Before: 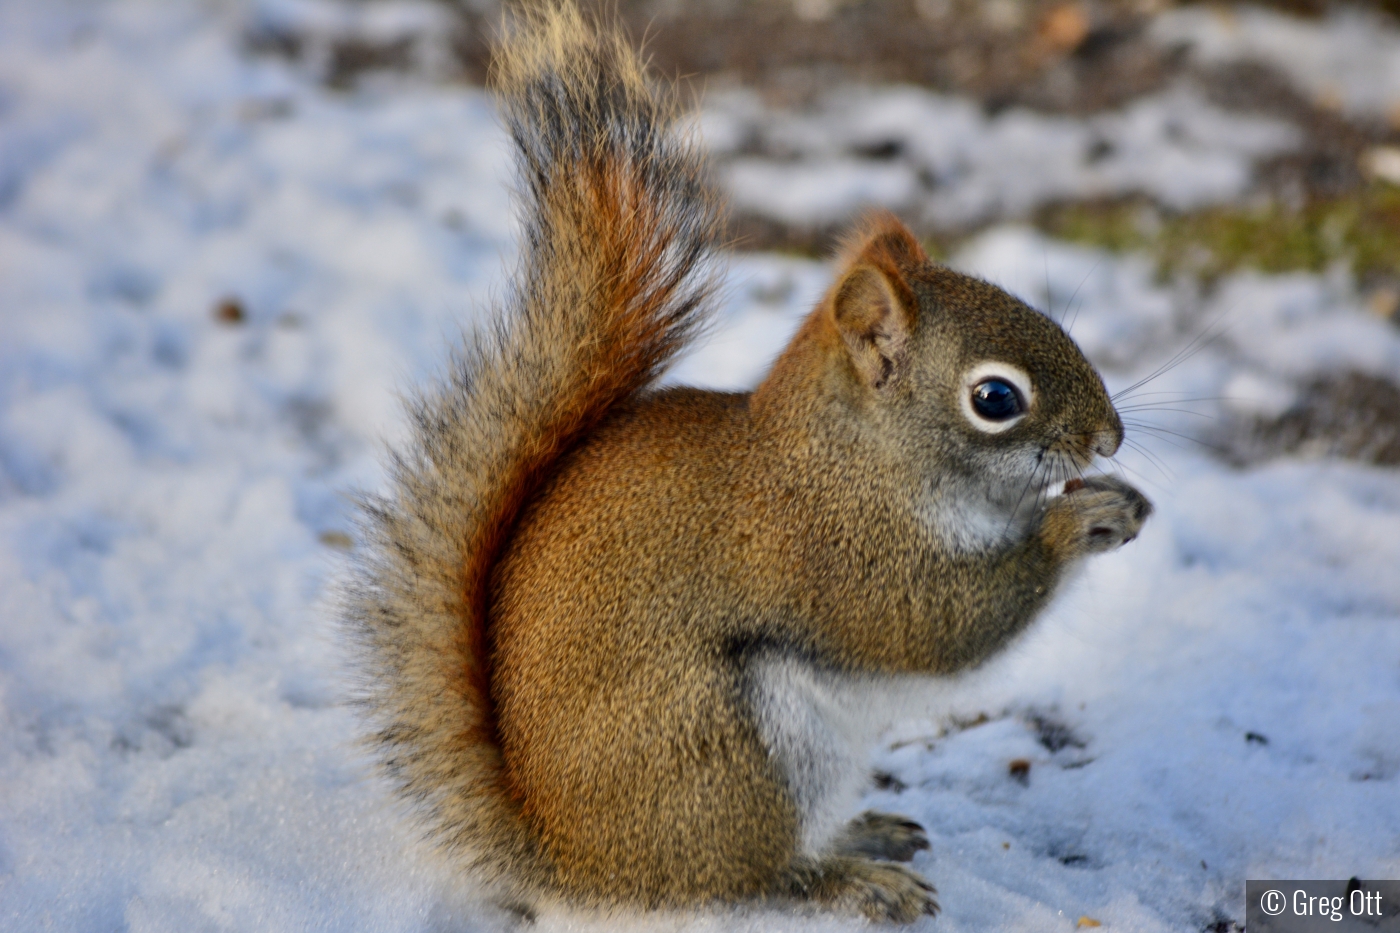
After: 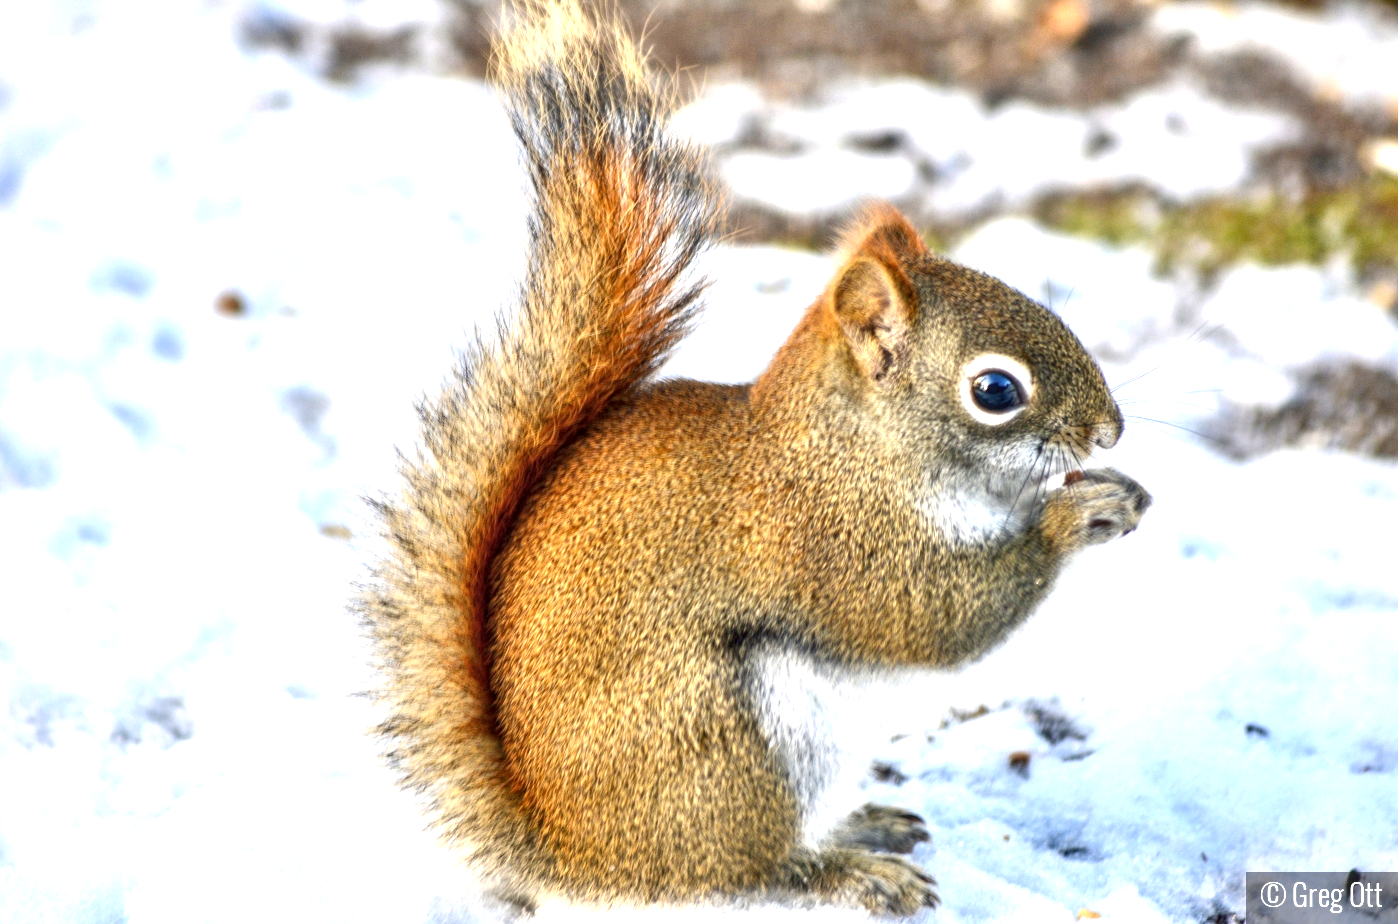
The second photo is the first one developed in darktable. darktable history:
local contrast: on, module defaults
exposure: black level correction 0, exposure 1.619 EV, compensate highlight preservation false
crop: top 0.883%, right 0.107%
